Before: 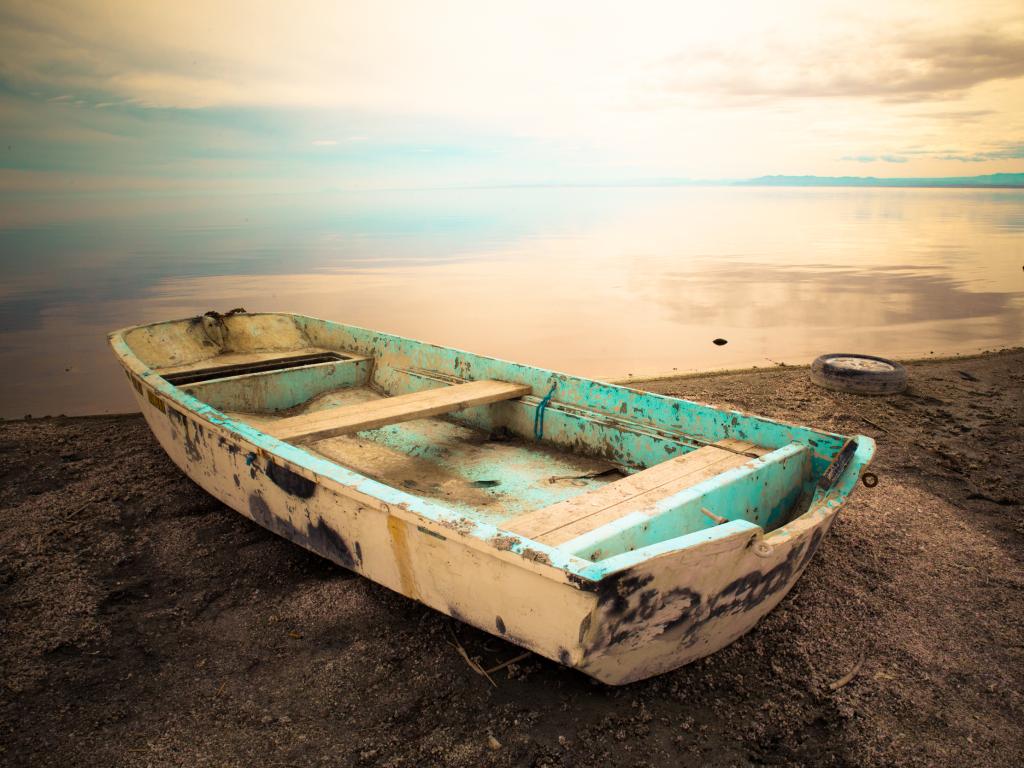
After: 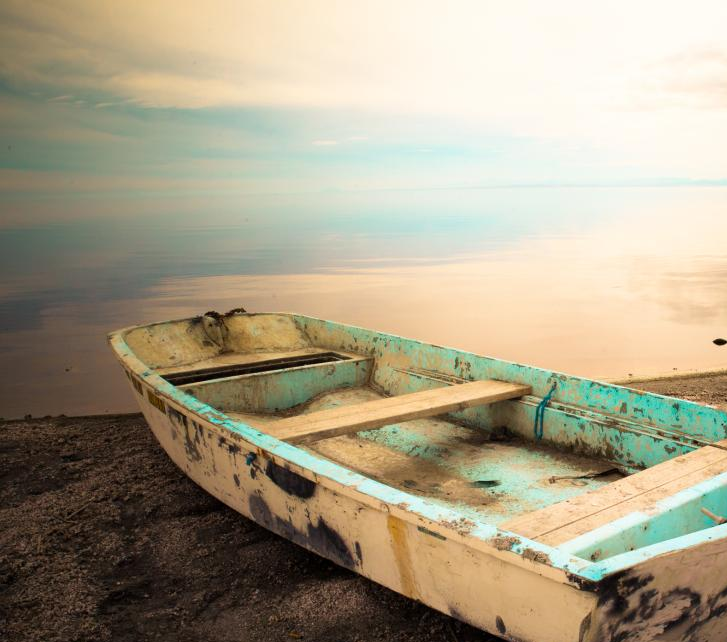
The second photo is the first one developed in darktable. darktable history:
crop: right 28.97%, bottom 16.308%
